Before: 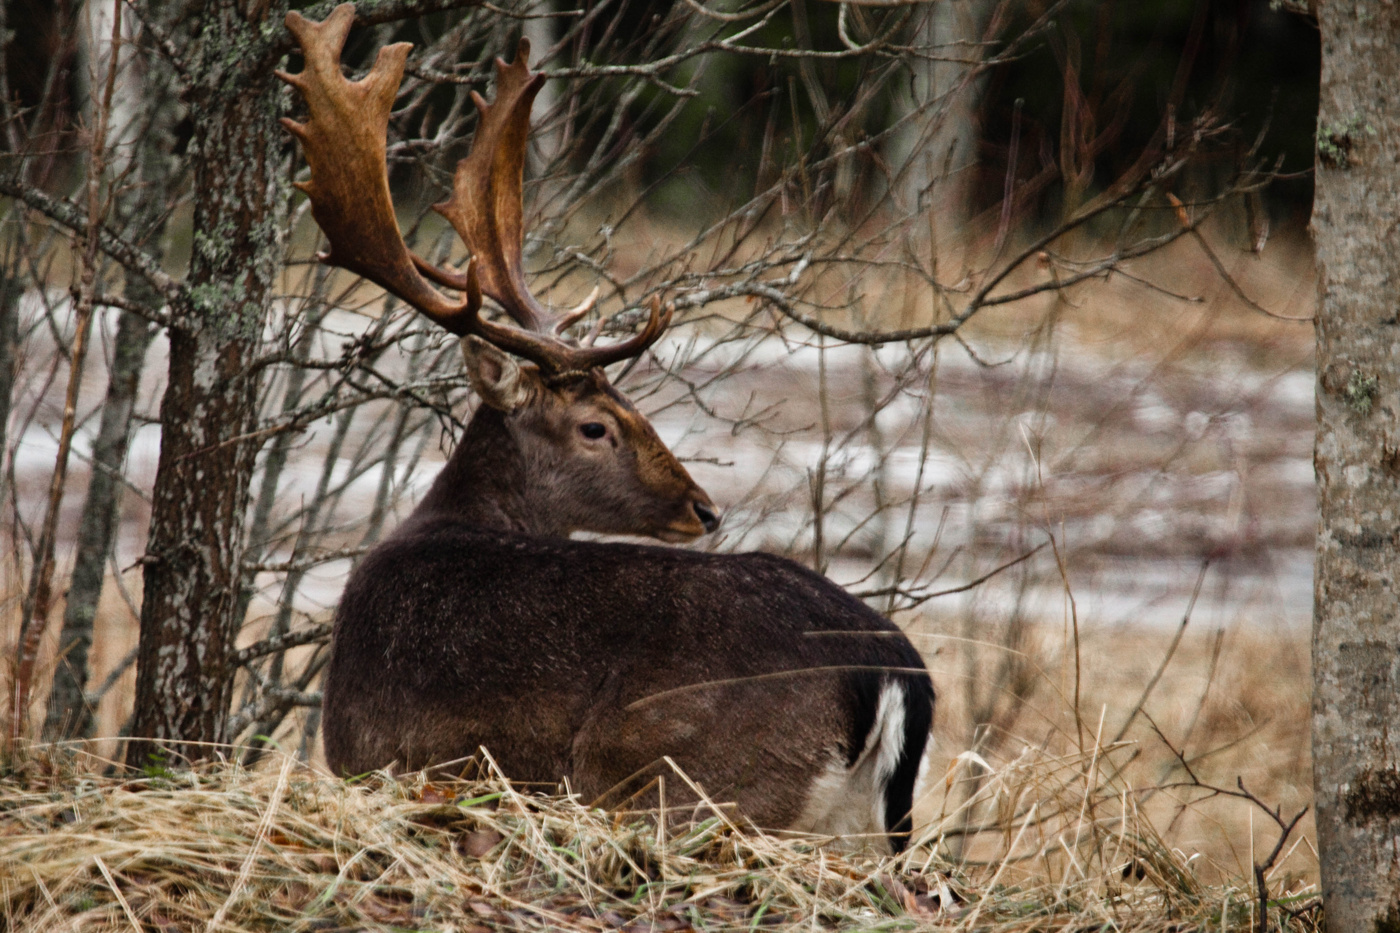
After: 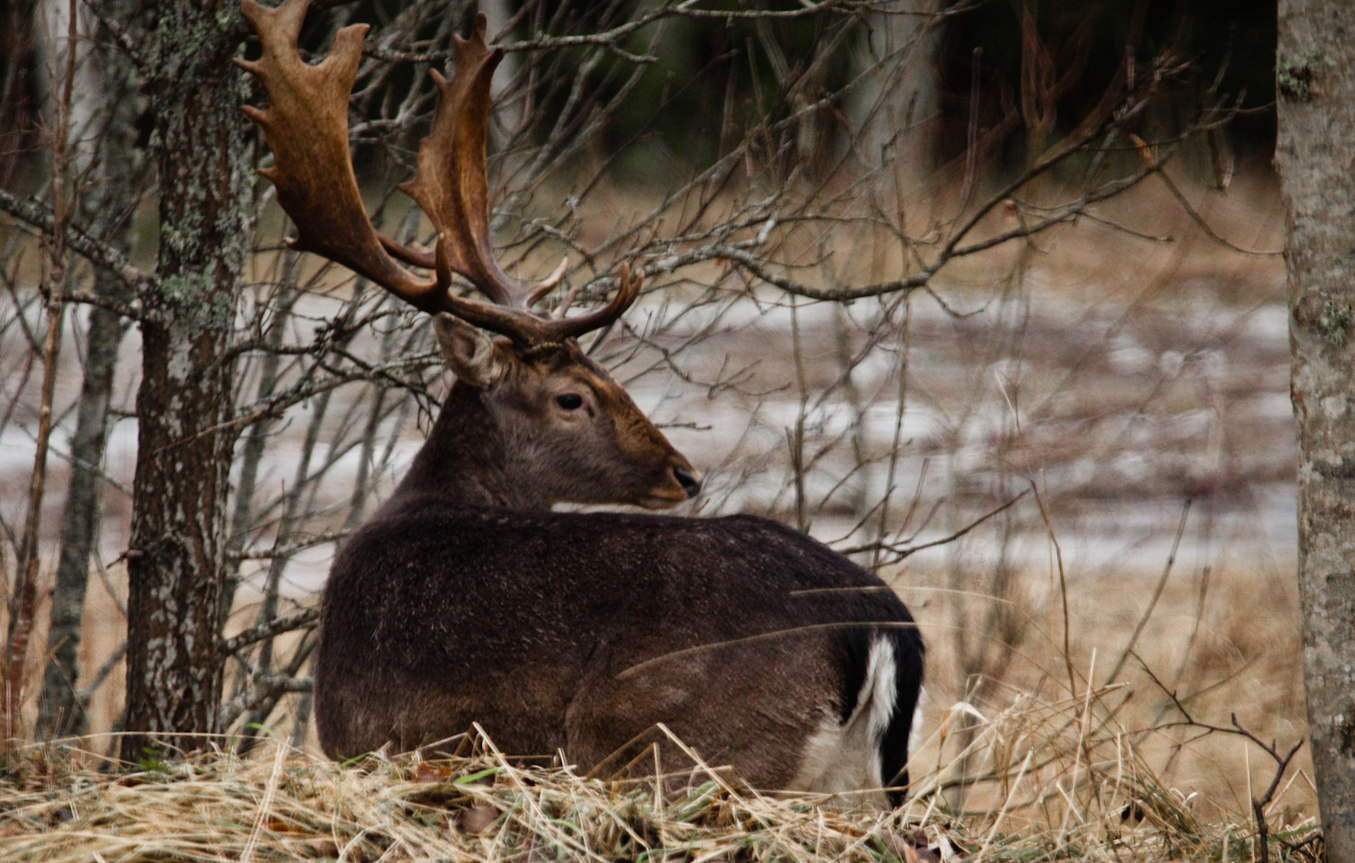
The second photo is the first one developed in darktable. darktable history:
rotate and perspective: rotation -3°, crop left 0.031, crop right 0.968, crop top 0.07, crop bottom 0.93
graduated density: on, module defaults
